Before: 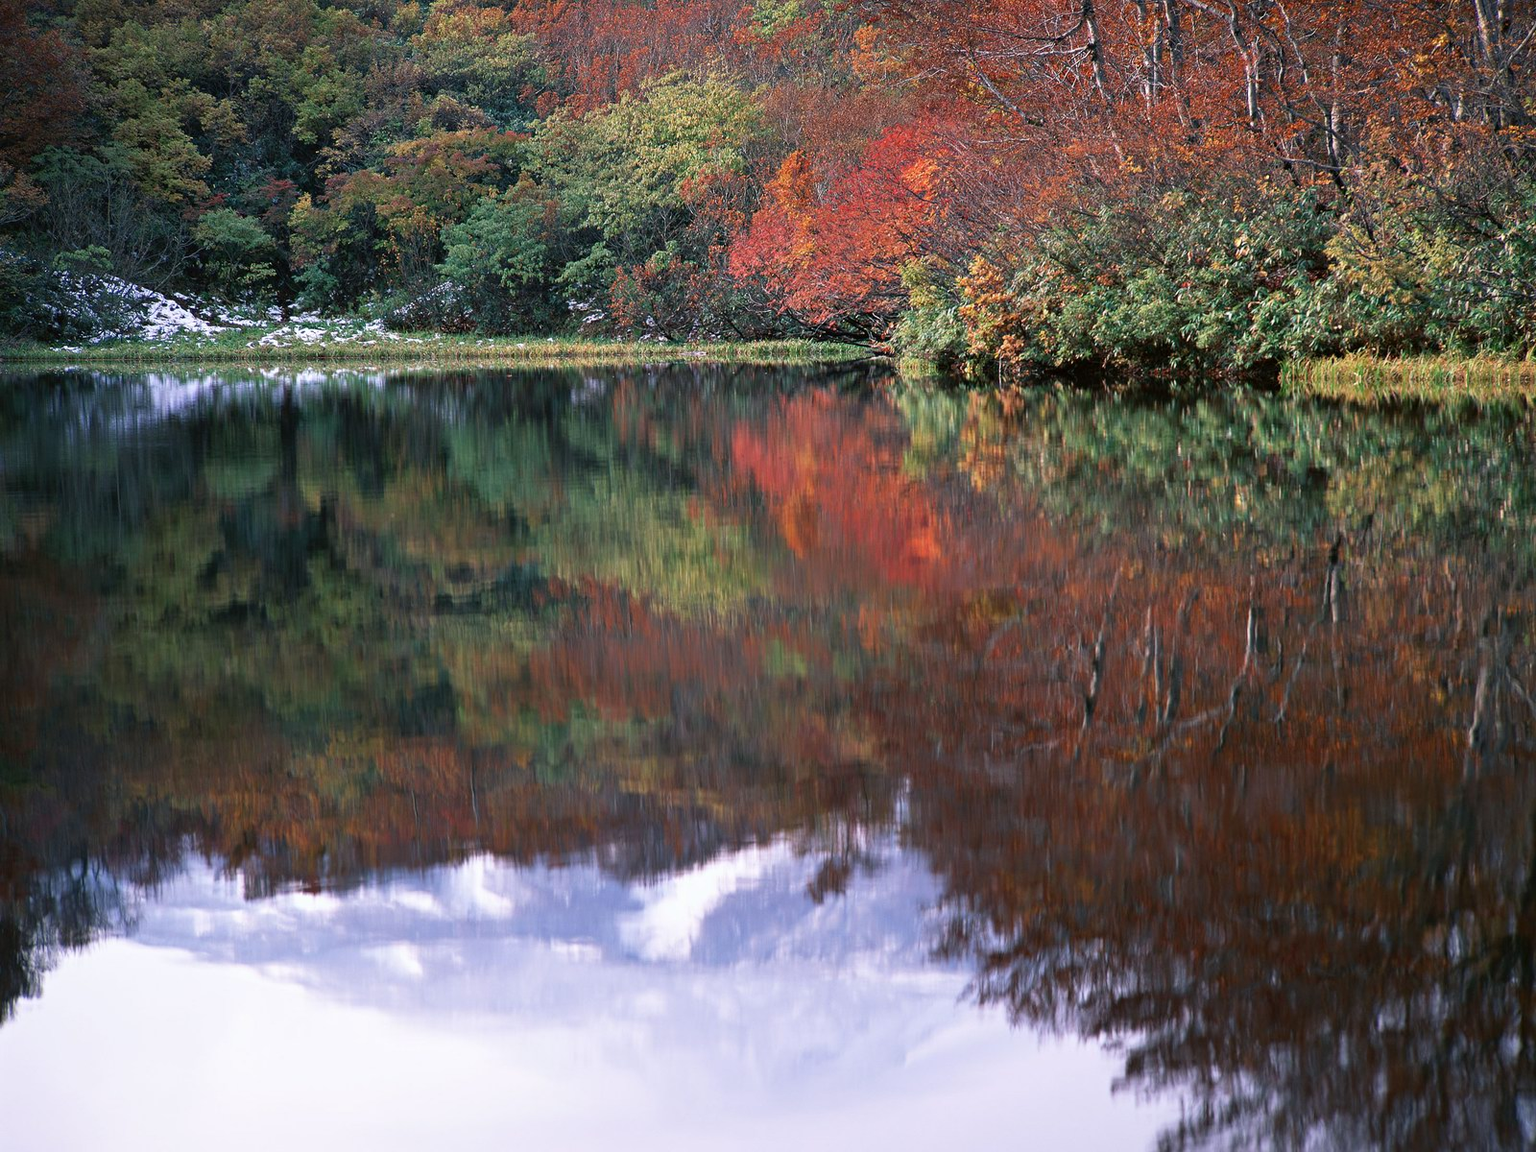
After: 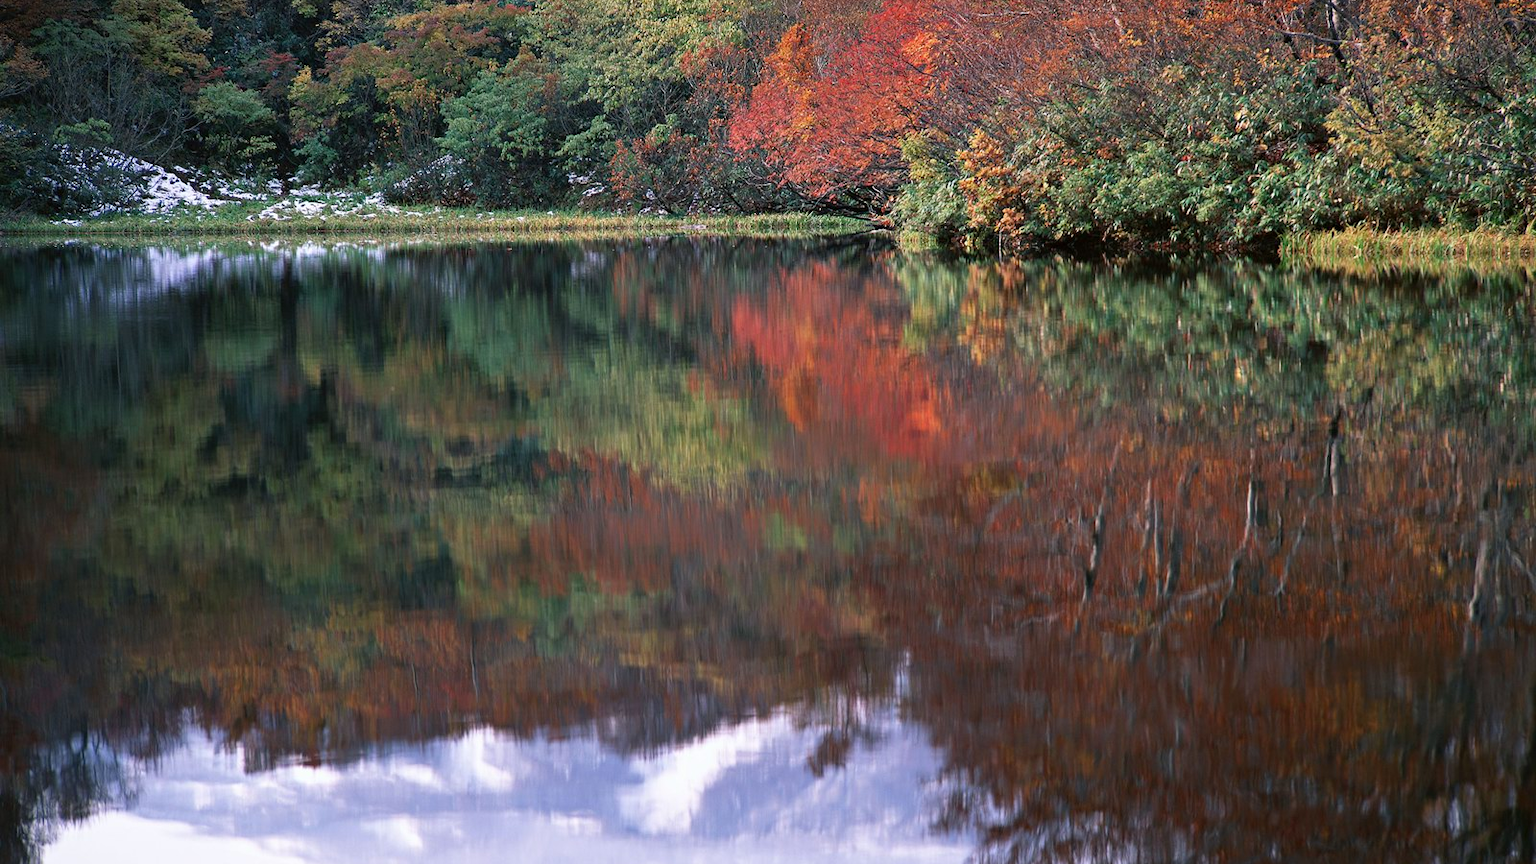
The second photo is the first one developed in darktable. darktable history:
crop: top 11.054%, bottom 13.886%
